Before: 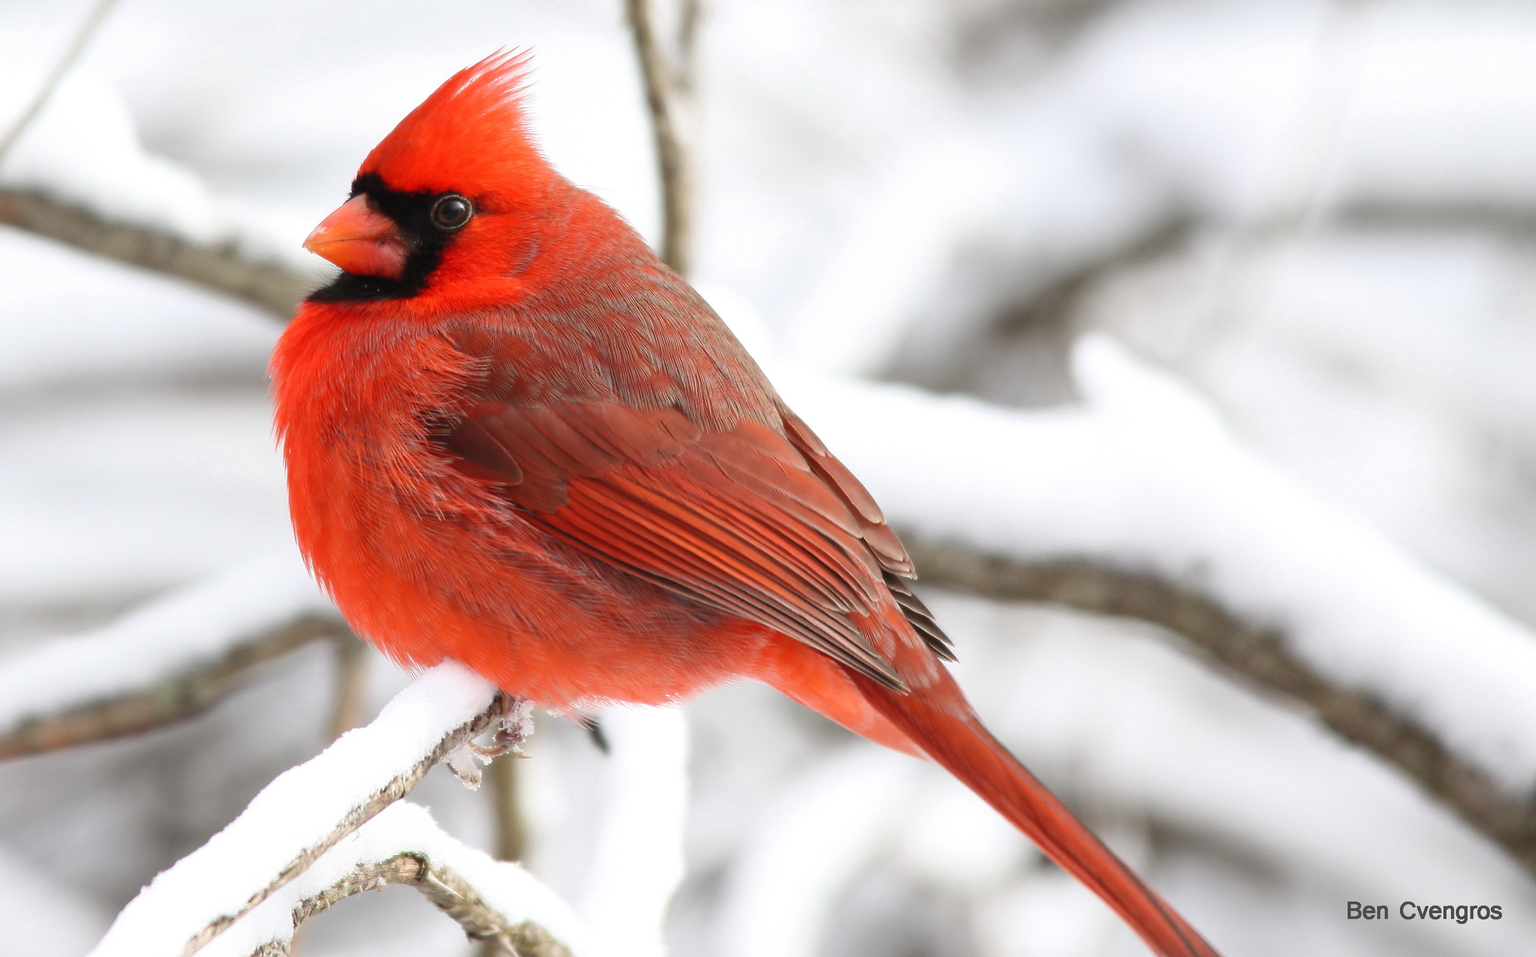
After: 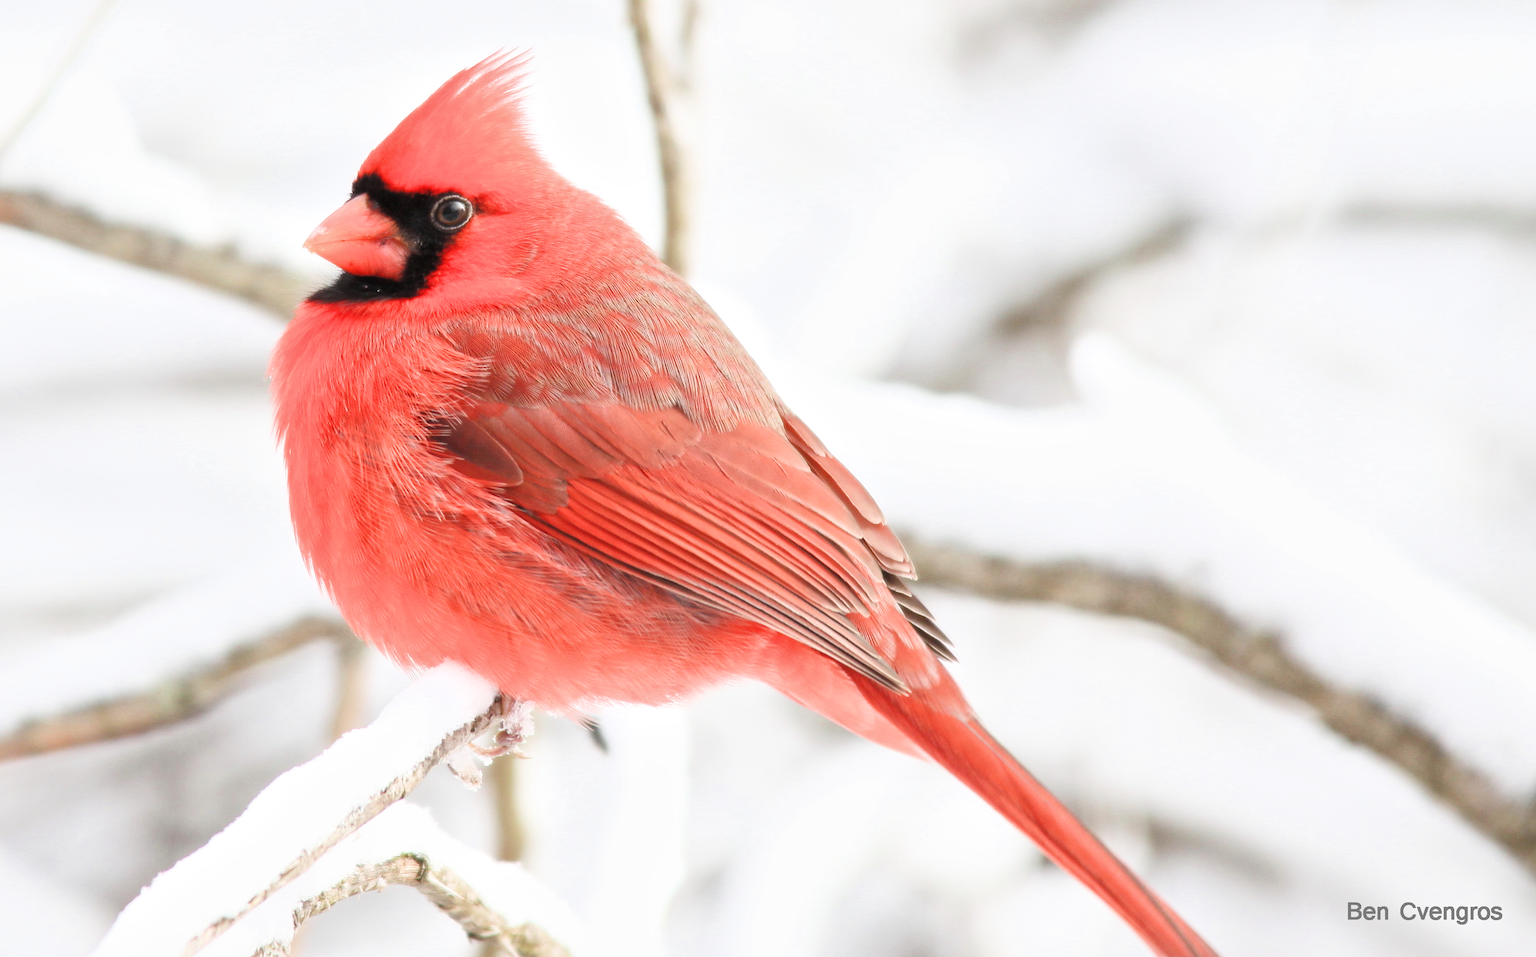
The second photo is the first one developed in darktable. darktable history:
local contrast: mode bilateral grid, contrast 20, coarseness 50, detail 121%, midtone range 0.2
exposure: black level correction 0, exposure 1.614 EV, compensate highlight preservation false
filmic rgb: black relative exposure -7.65 EV, white relative exposure 4.56 EV, hardness 3.61
